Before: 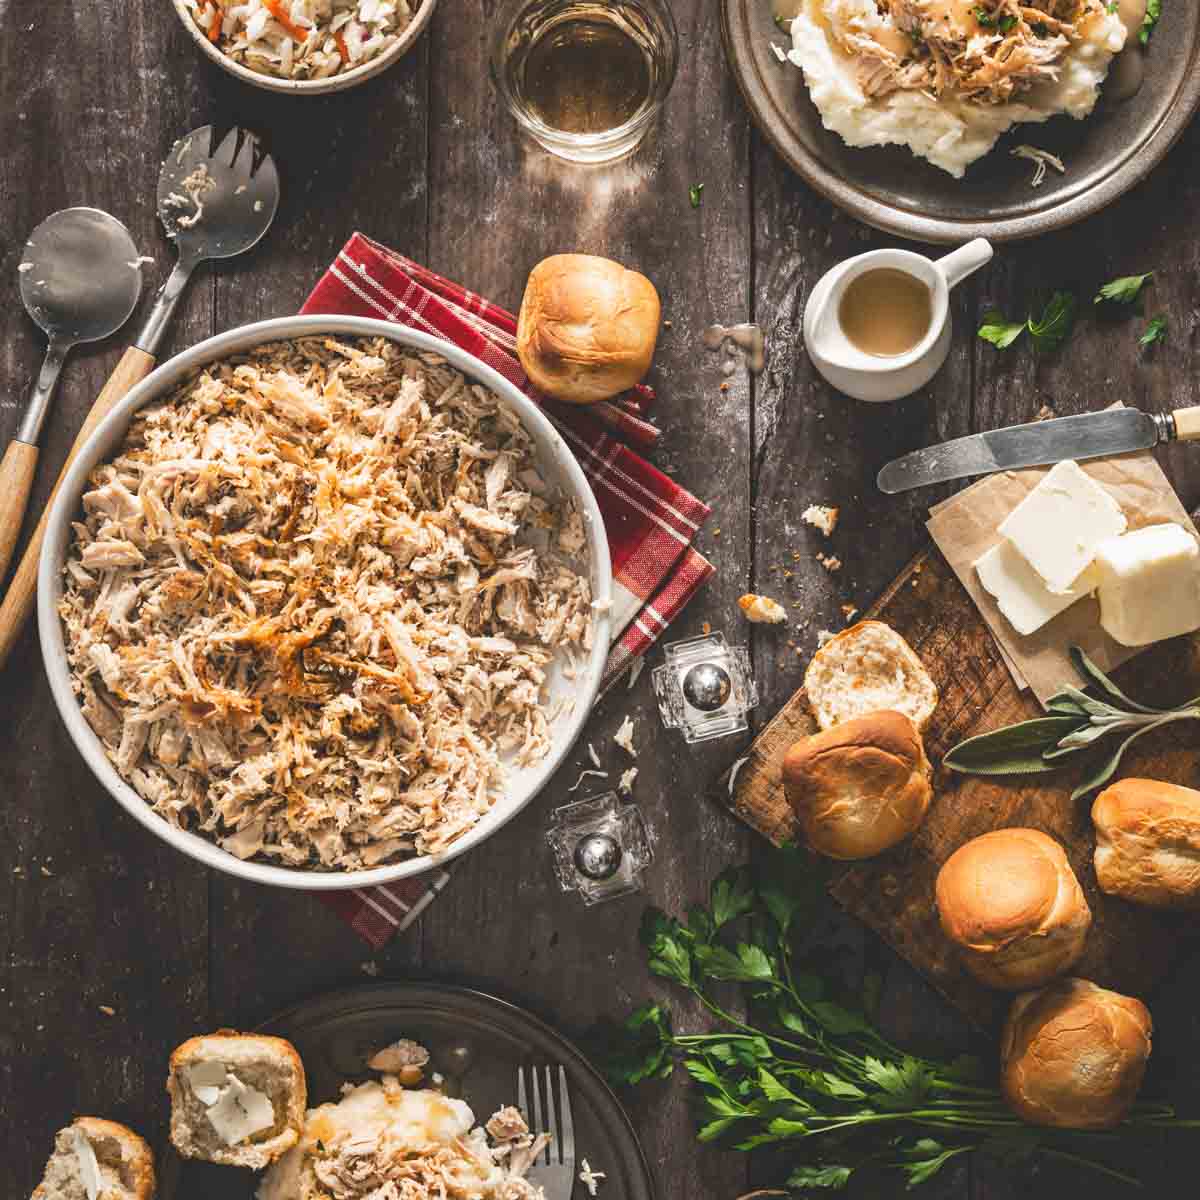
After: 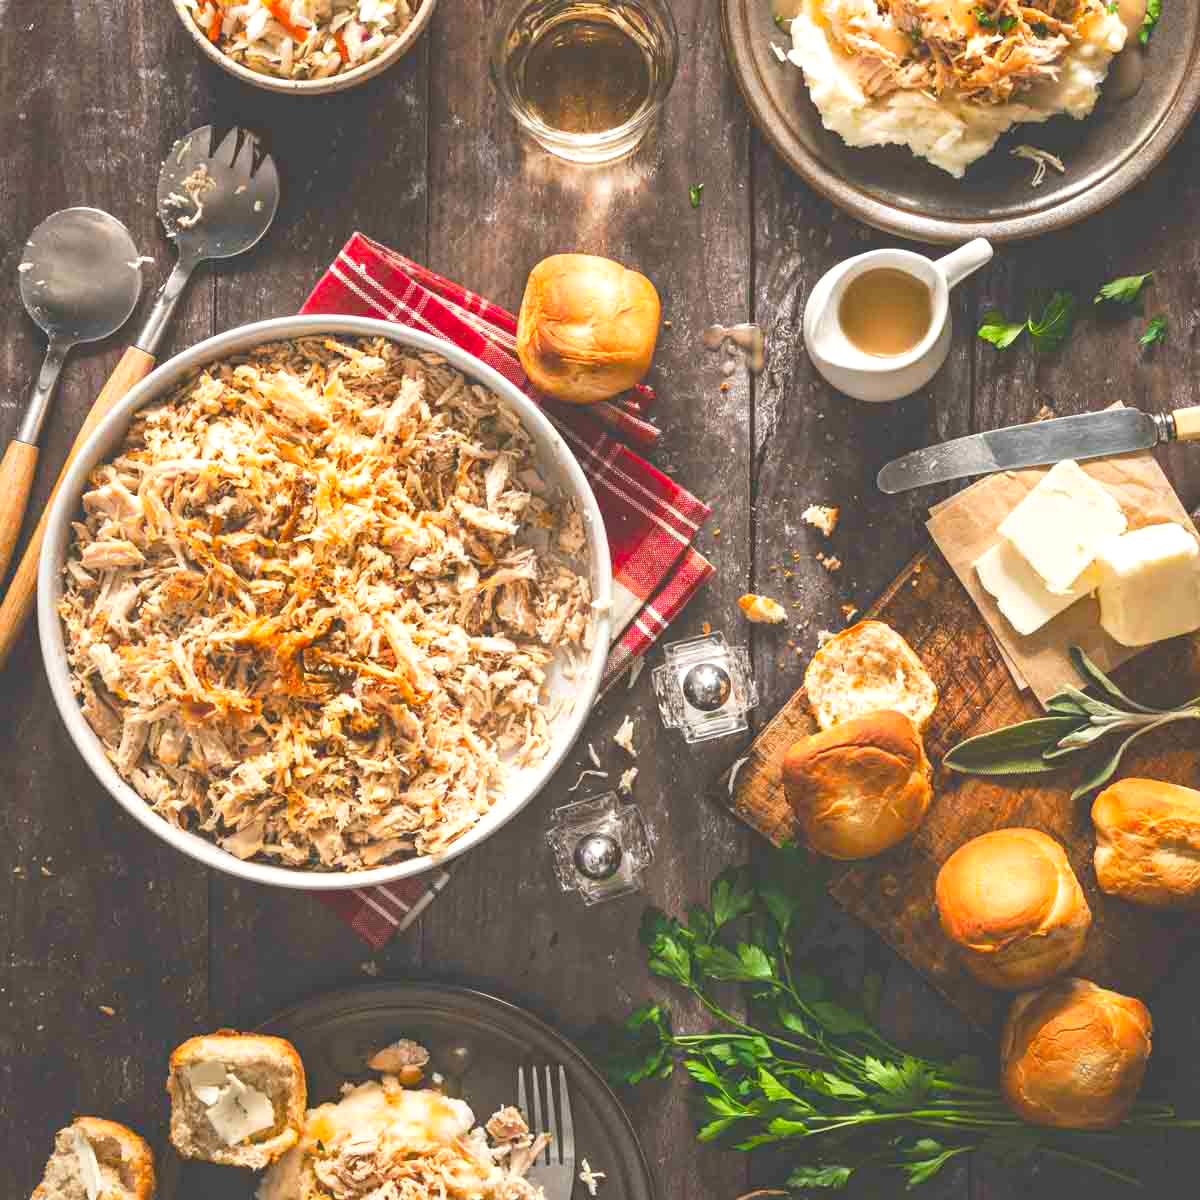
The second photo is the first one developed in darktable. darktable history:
exposure: black level correction 0, exposure 0.696 EV, compensate highlight preservation false
contrast brightness saturation: contrast -0.178, saturation 0.186
